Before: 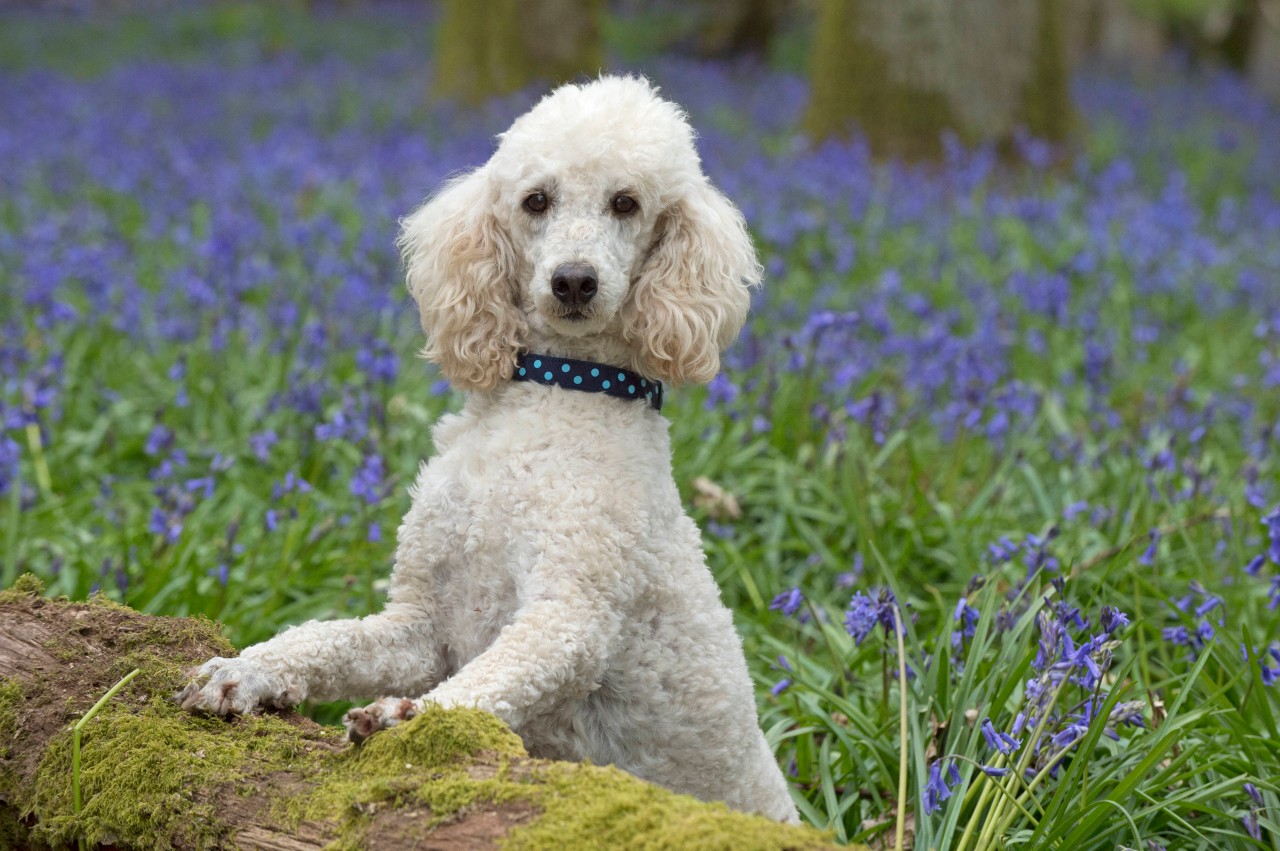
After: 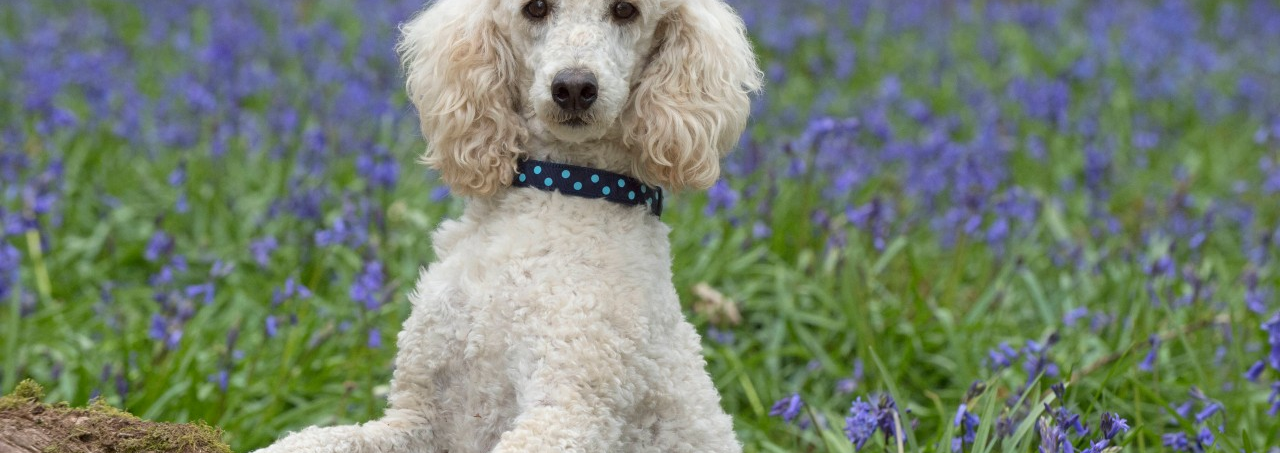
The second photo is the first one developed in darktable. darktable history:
crop and rotate: top 22.927%, bottom 23.839%
